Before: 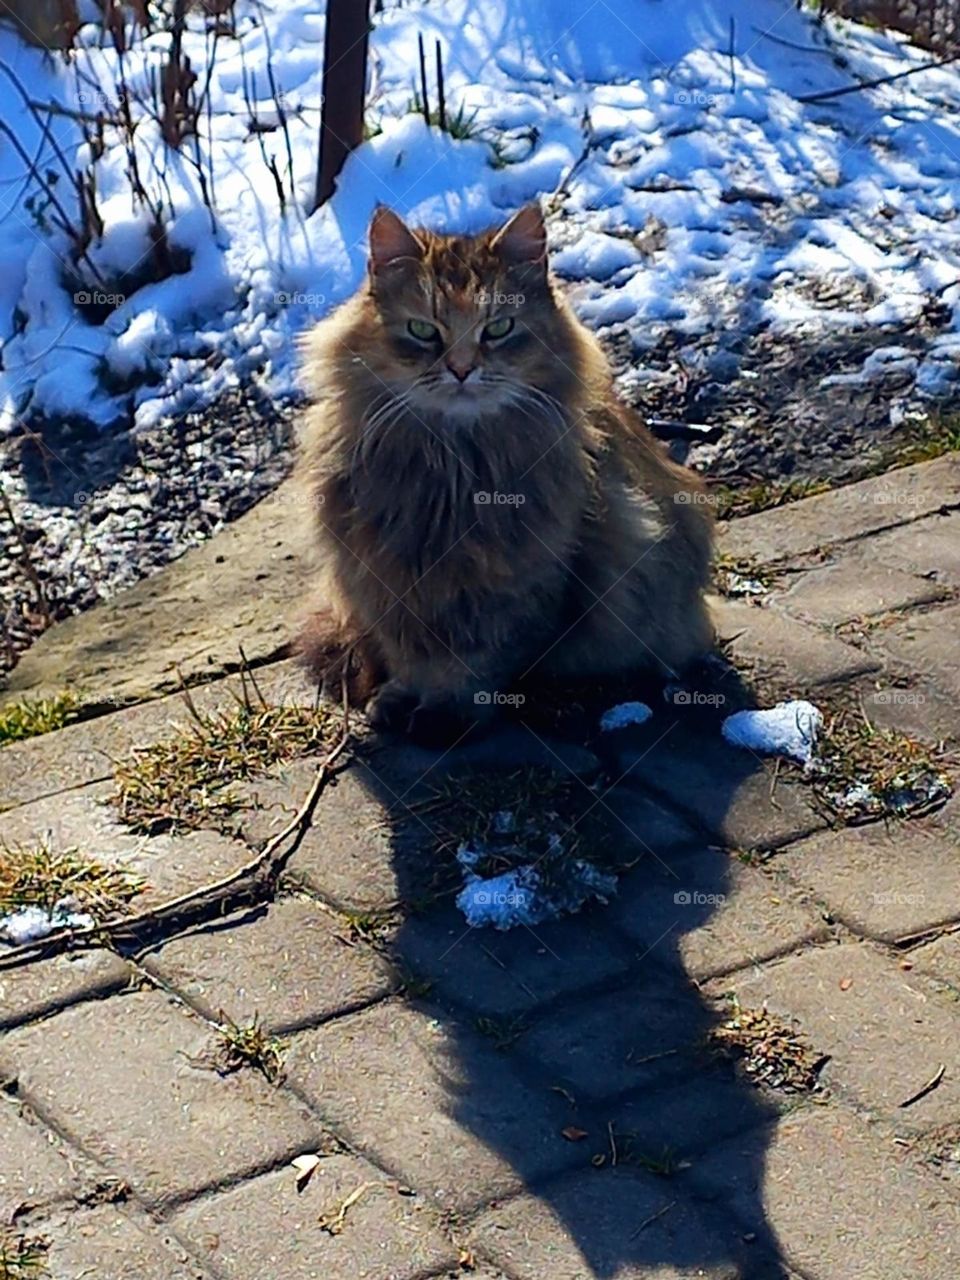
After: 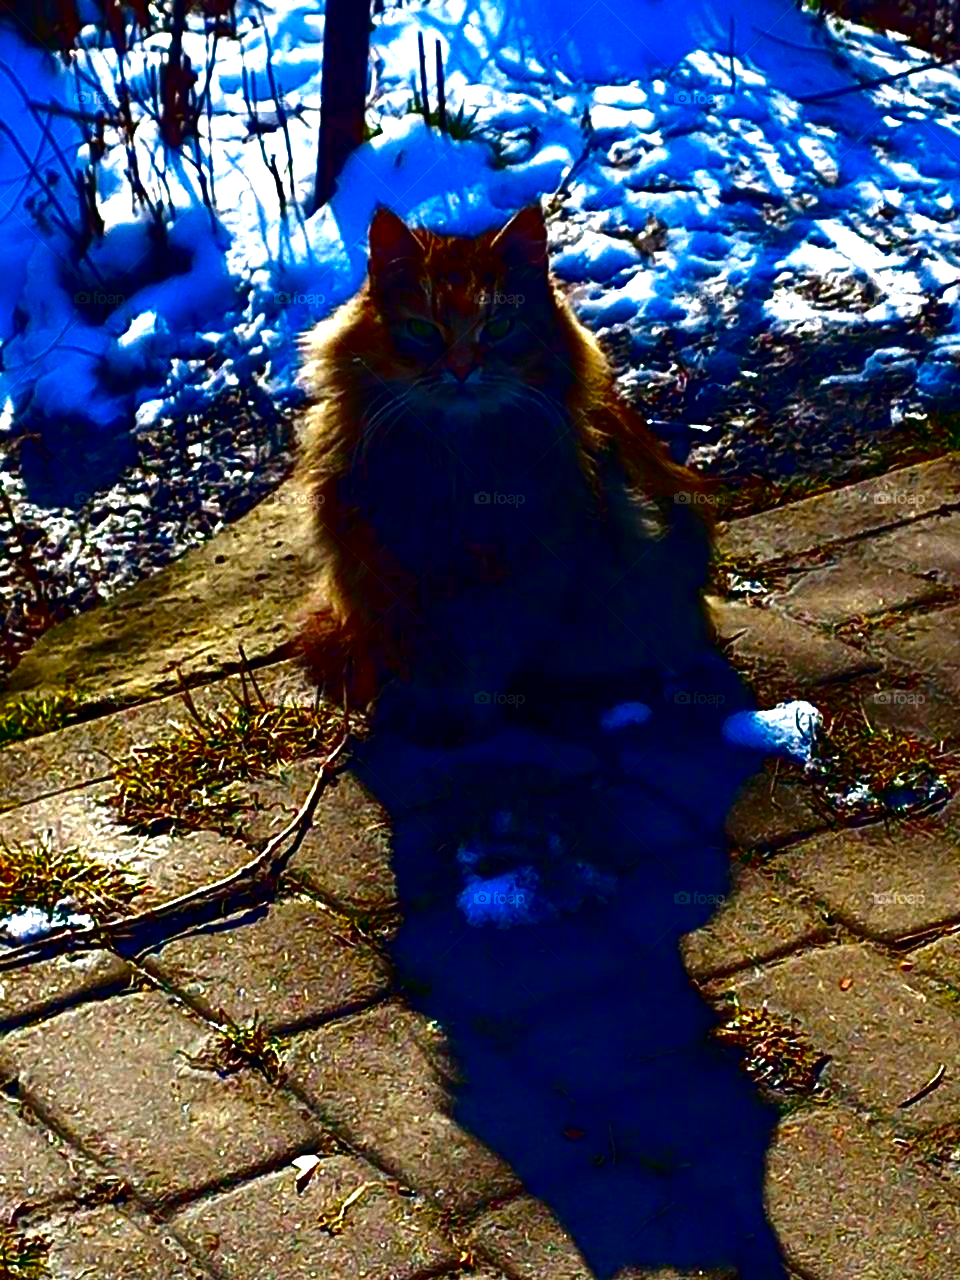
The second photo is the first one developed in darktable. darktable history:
exposure: black level correction 0.001, exposure 0.5 EV, compensate exposure bias true, compensate highlight preservation false
rotate and perspective: crop left 0, crop top 0
contrast brightness saturation: brightness -1, saturation 1
